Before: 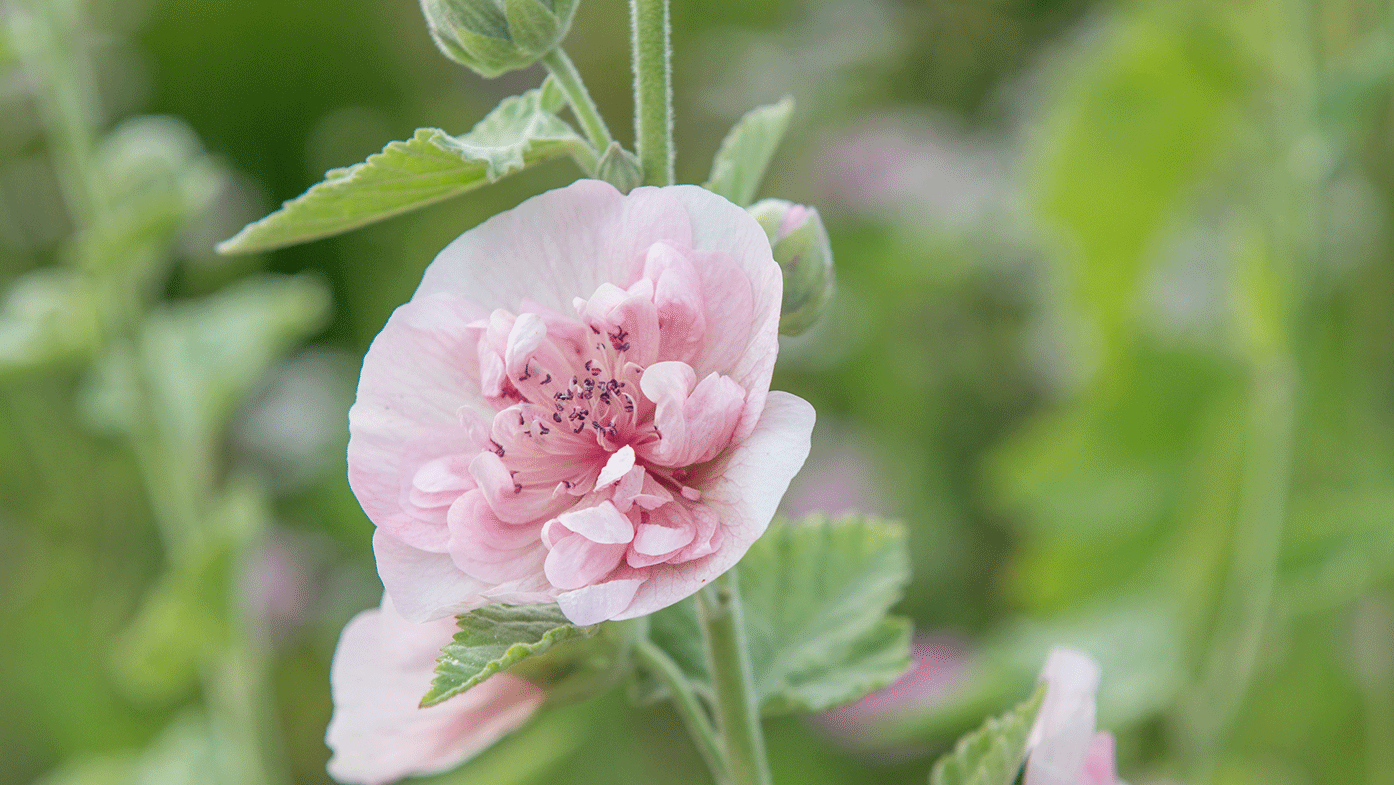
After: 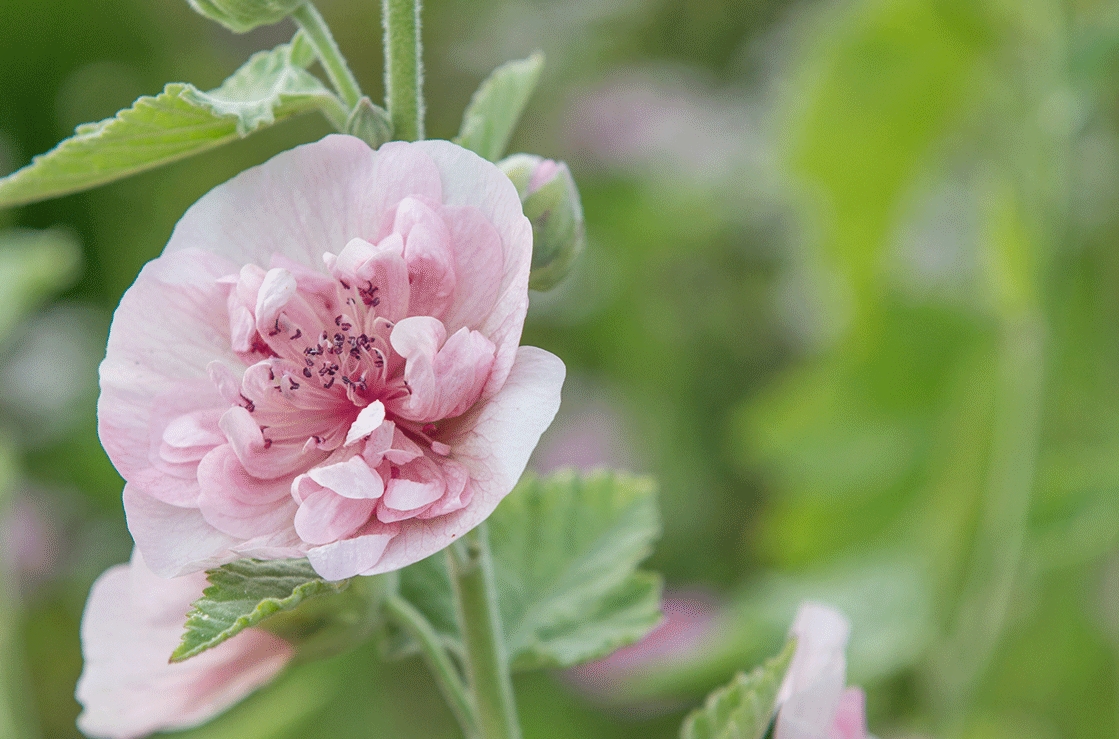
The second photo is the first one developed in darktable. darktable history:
shadows and highlights: low approximation 0.01, soften with gaussian
crop and rotate: left 17.959%, top 5.771%, right 1.742%
